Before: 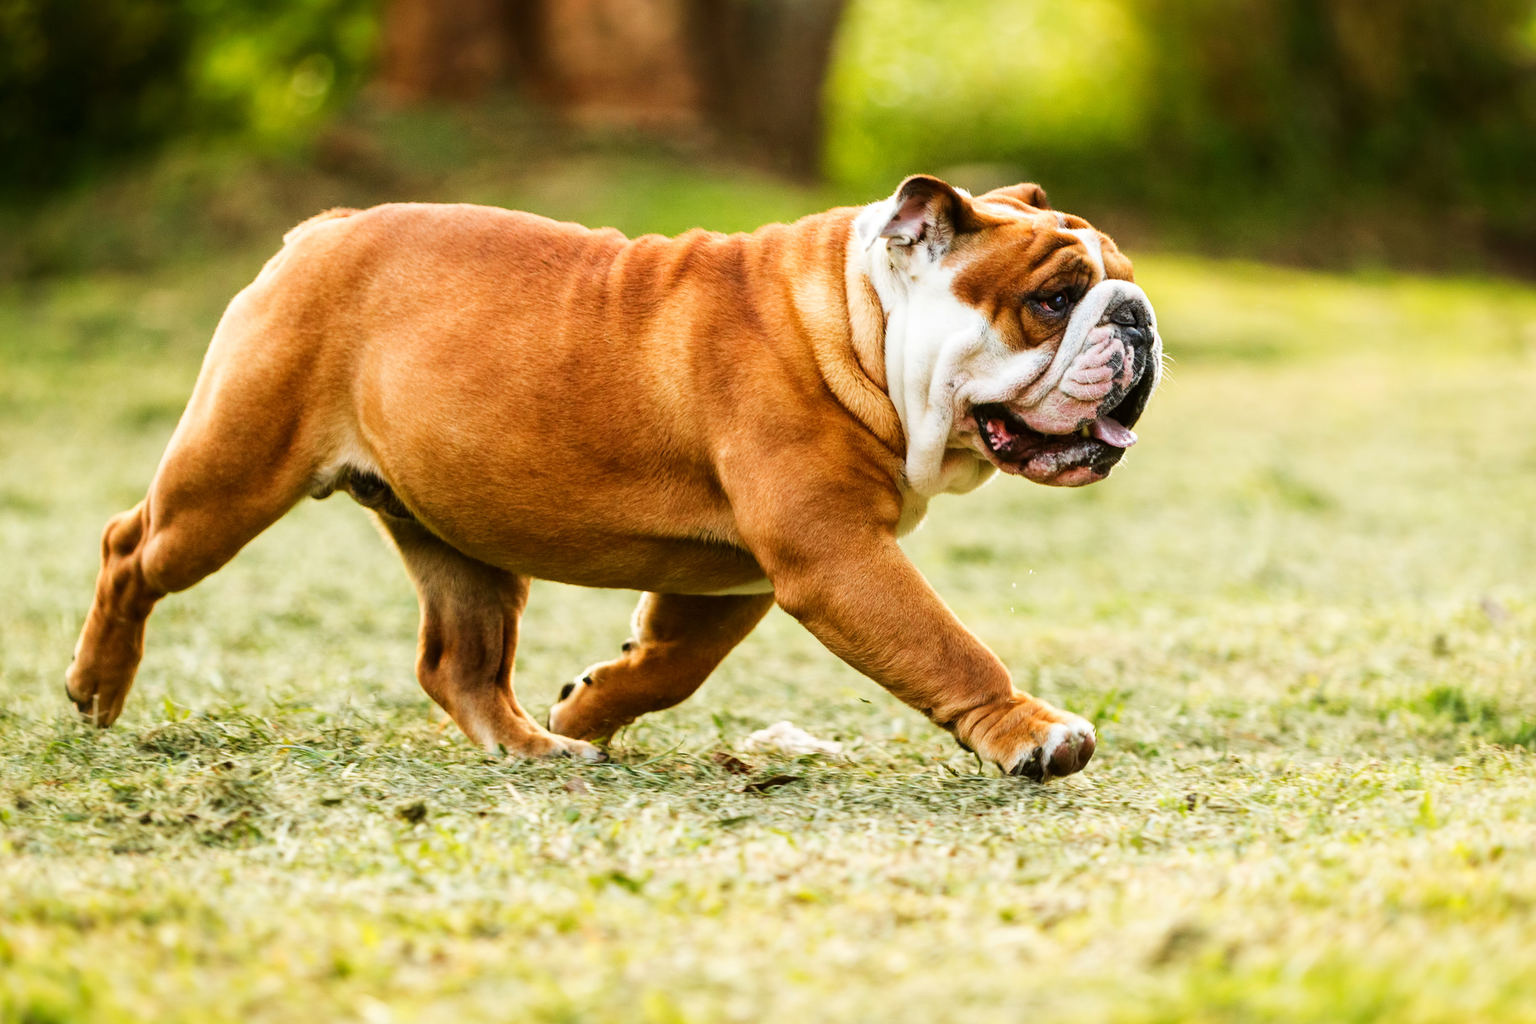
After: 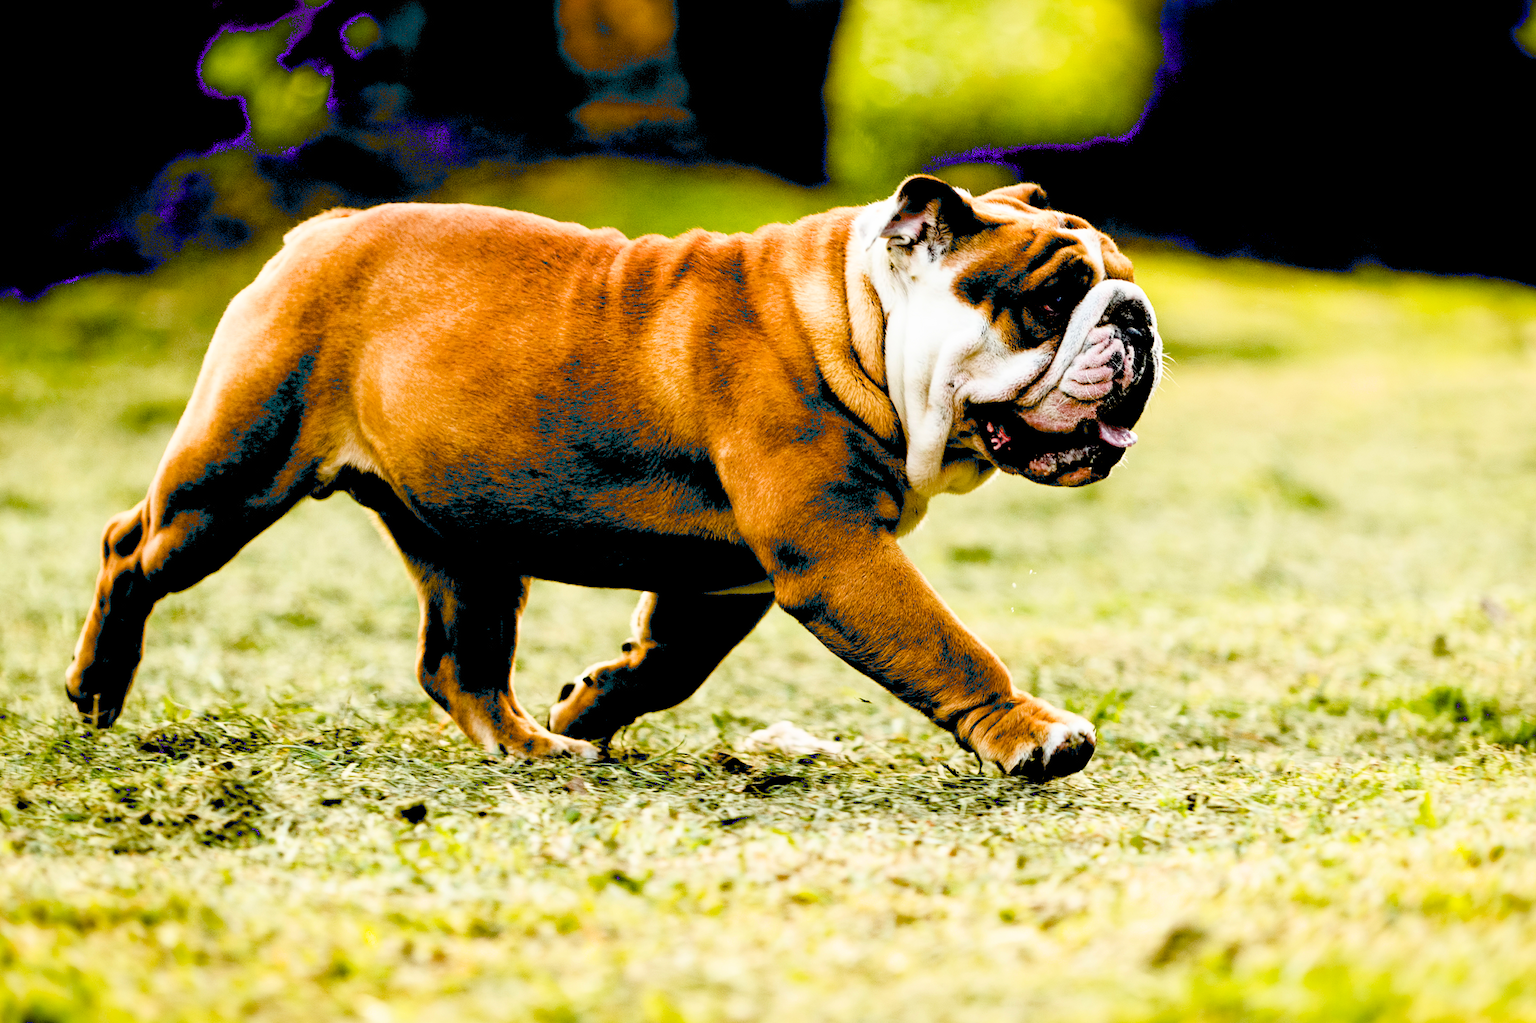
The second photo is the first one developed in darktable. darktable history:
filmic rgb: black relative exposure -8.02 EV, white relative exposure 2.47 EV, threshold 5.95 EV, hardness 6.35, enable highlight reconstruction true
exposure: black level correction 0.098, exposure -0.089 EV, compensate highlight preservation false
